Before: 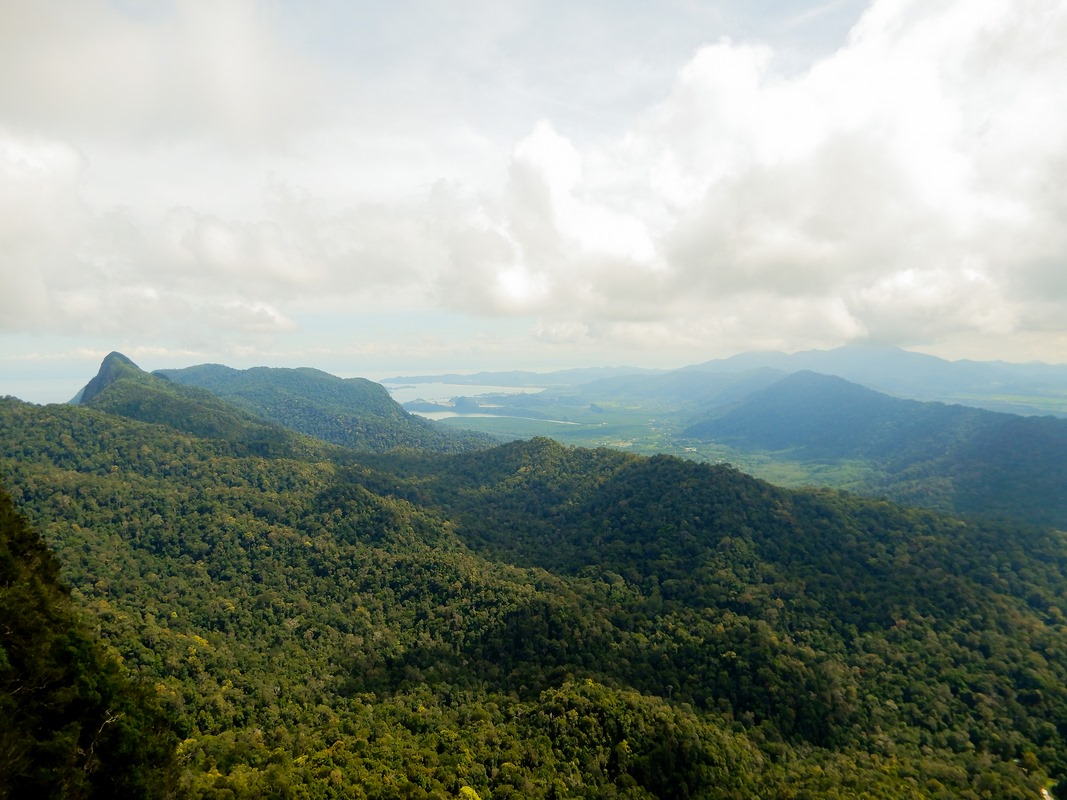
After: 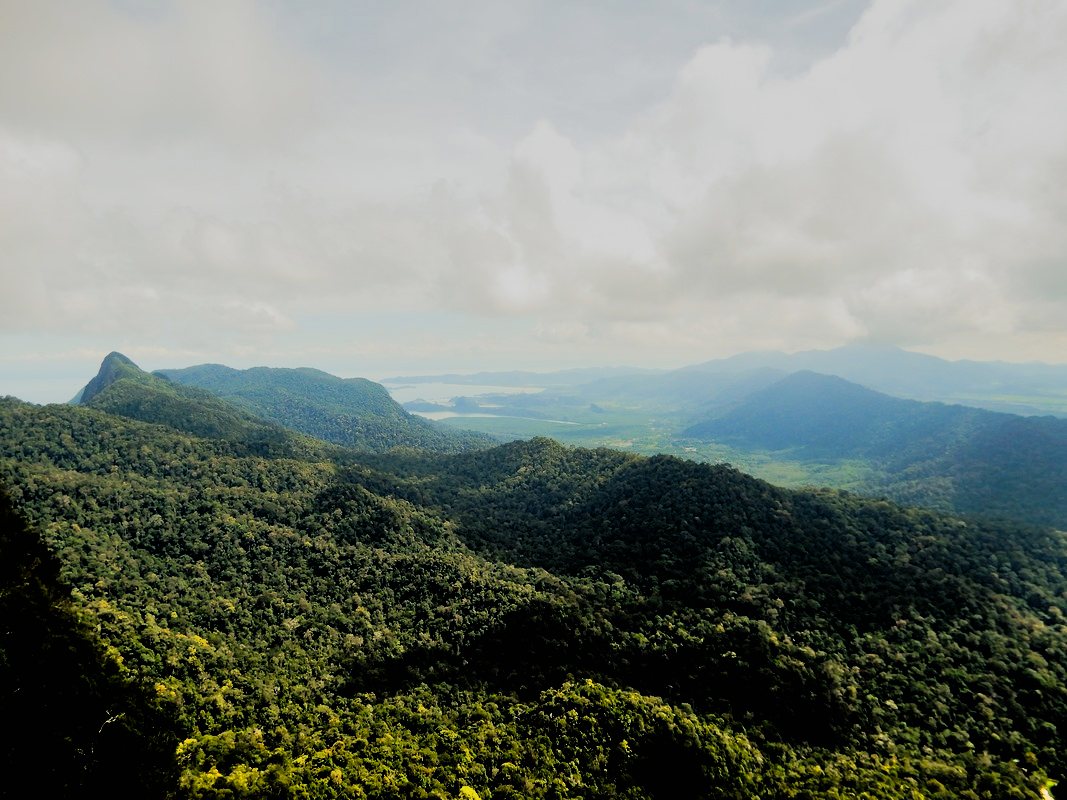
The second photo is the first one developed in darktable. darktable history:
color balance: contrast 10%
filmic rgb: black relative exposure -4.14 EV, white relative exposure 5.1 EV, hardness 2.11, contrast 1.165
shadows and highlights: shadows 49, highlights -41, soften with gaussian
